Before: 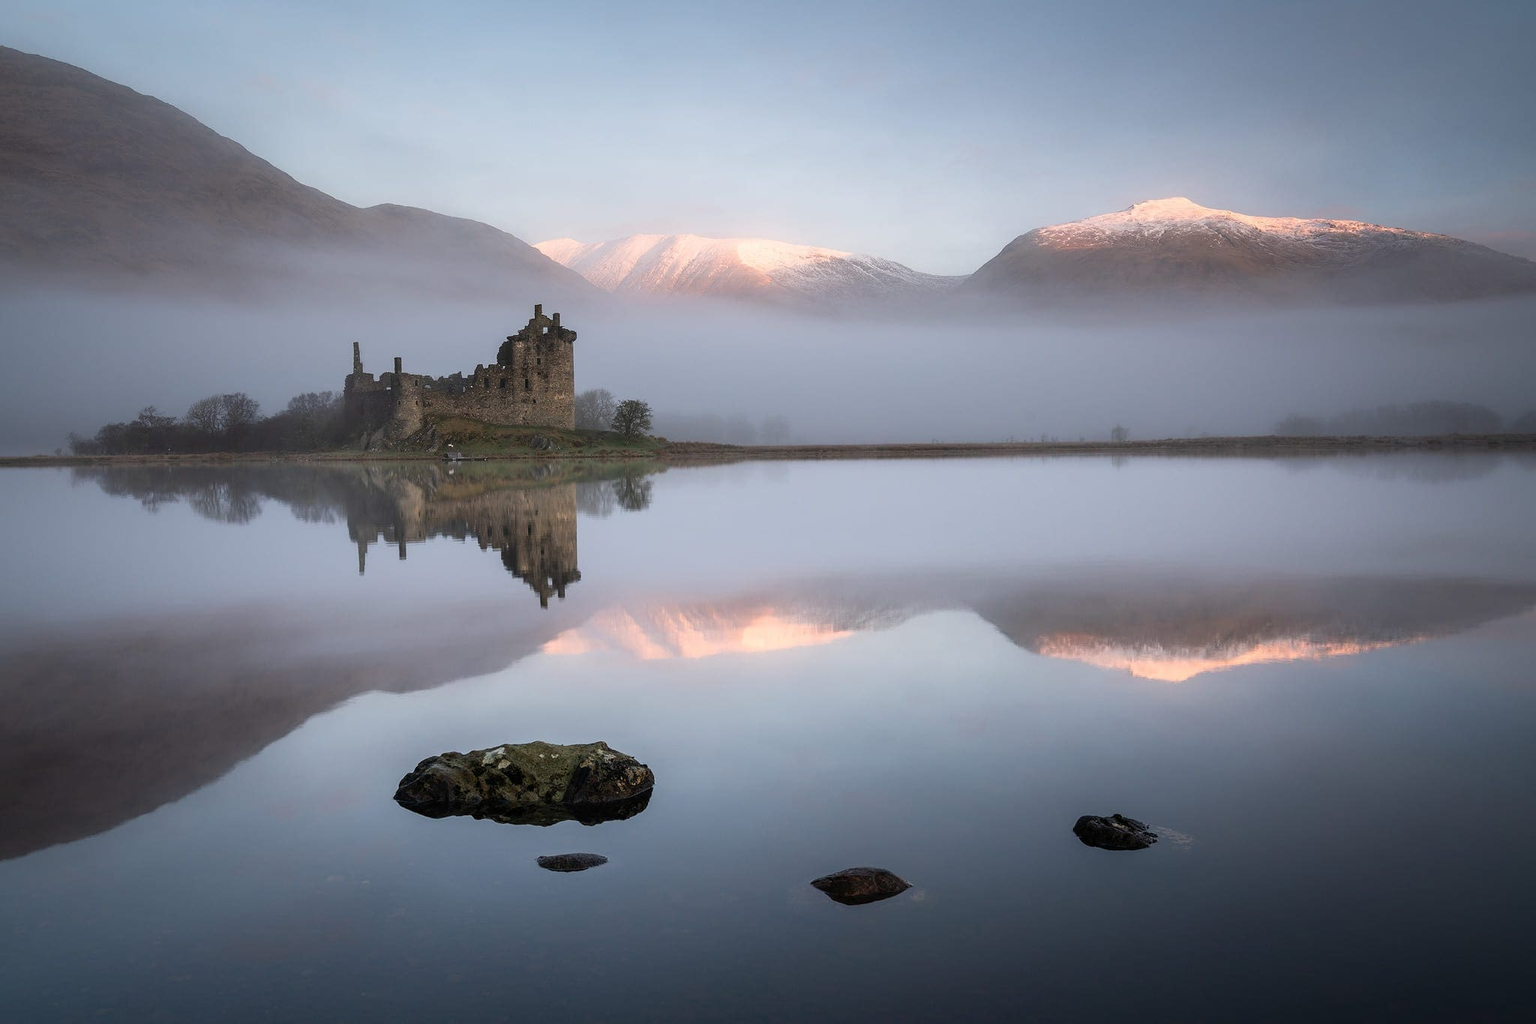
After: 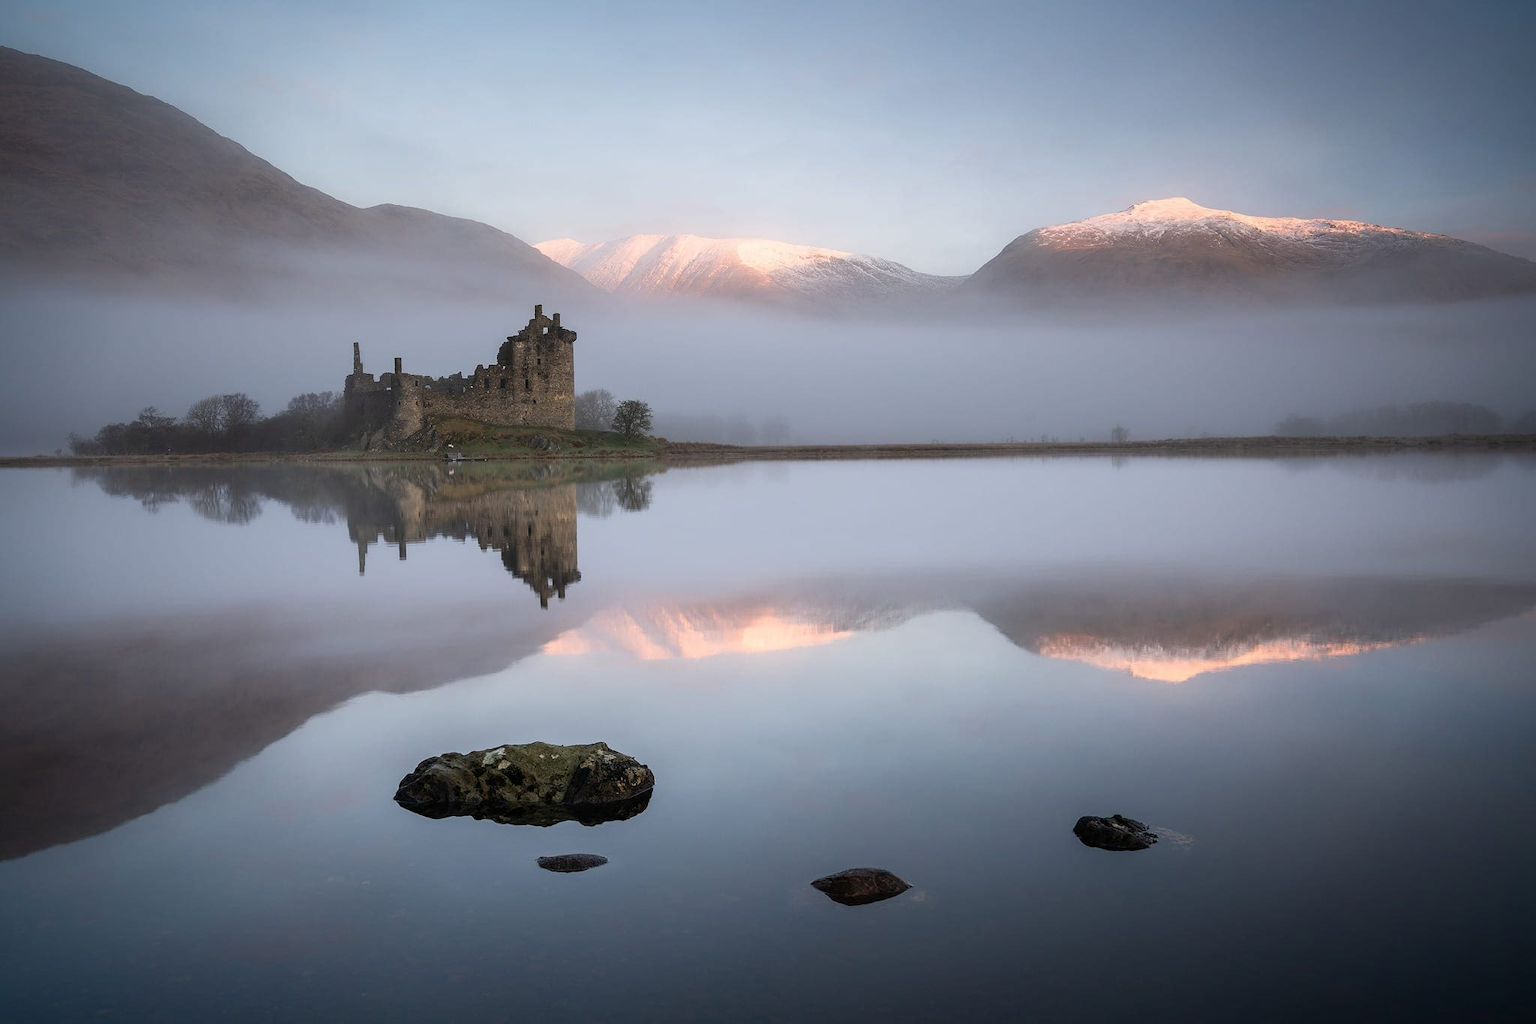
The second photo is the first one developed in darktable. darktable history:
vignetting: fall-off start 88.46%, fall-off radius 43.89%, saturation 0.372, width/height ratio 1.164
